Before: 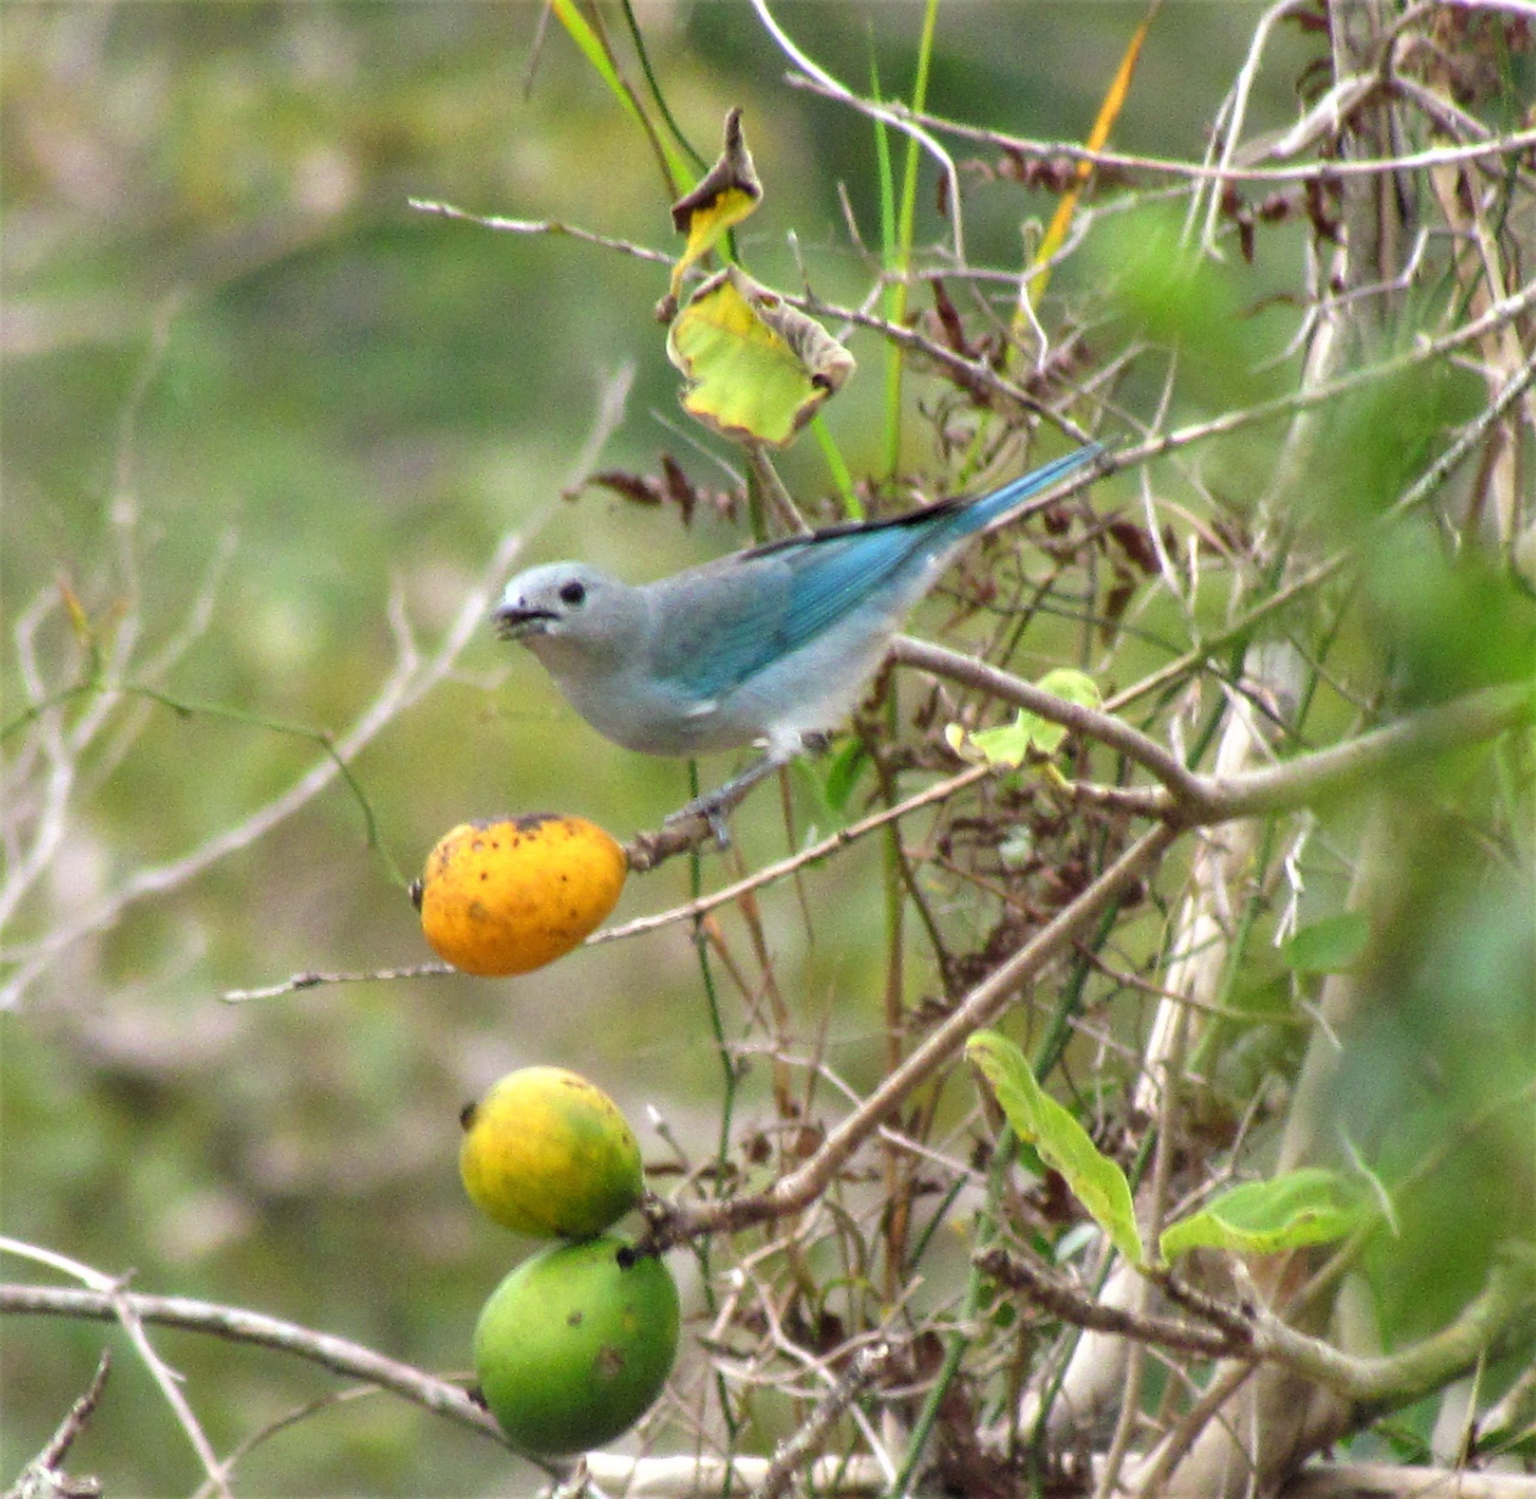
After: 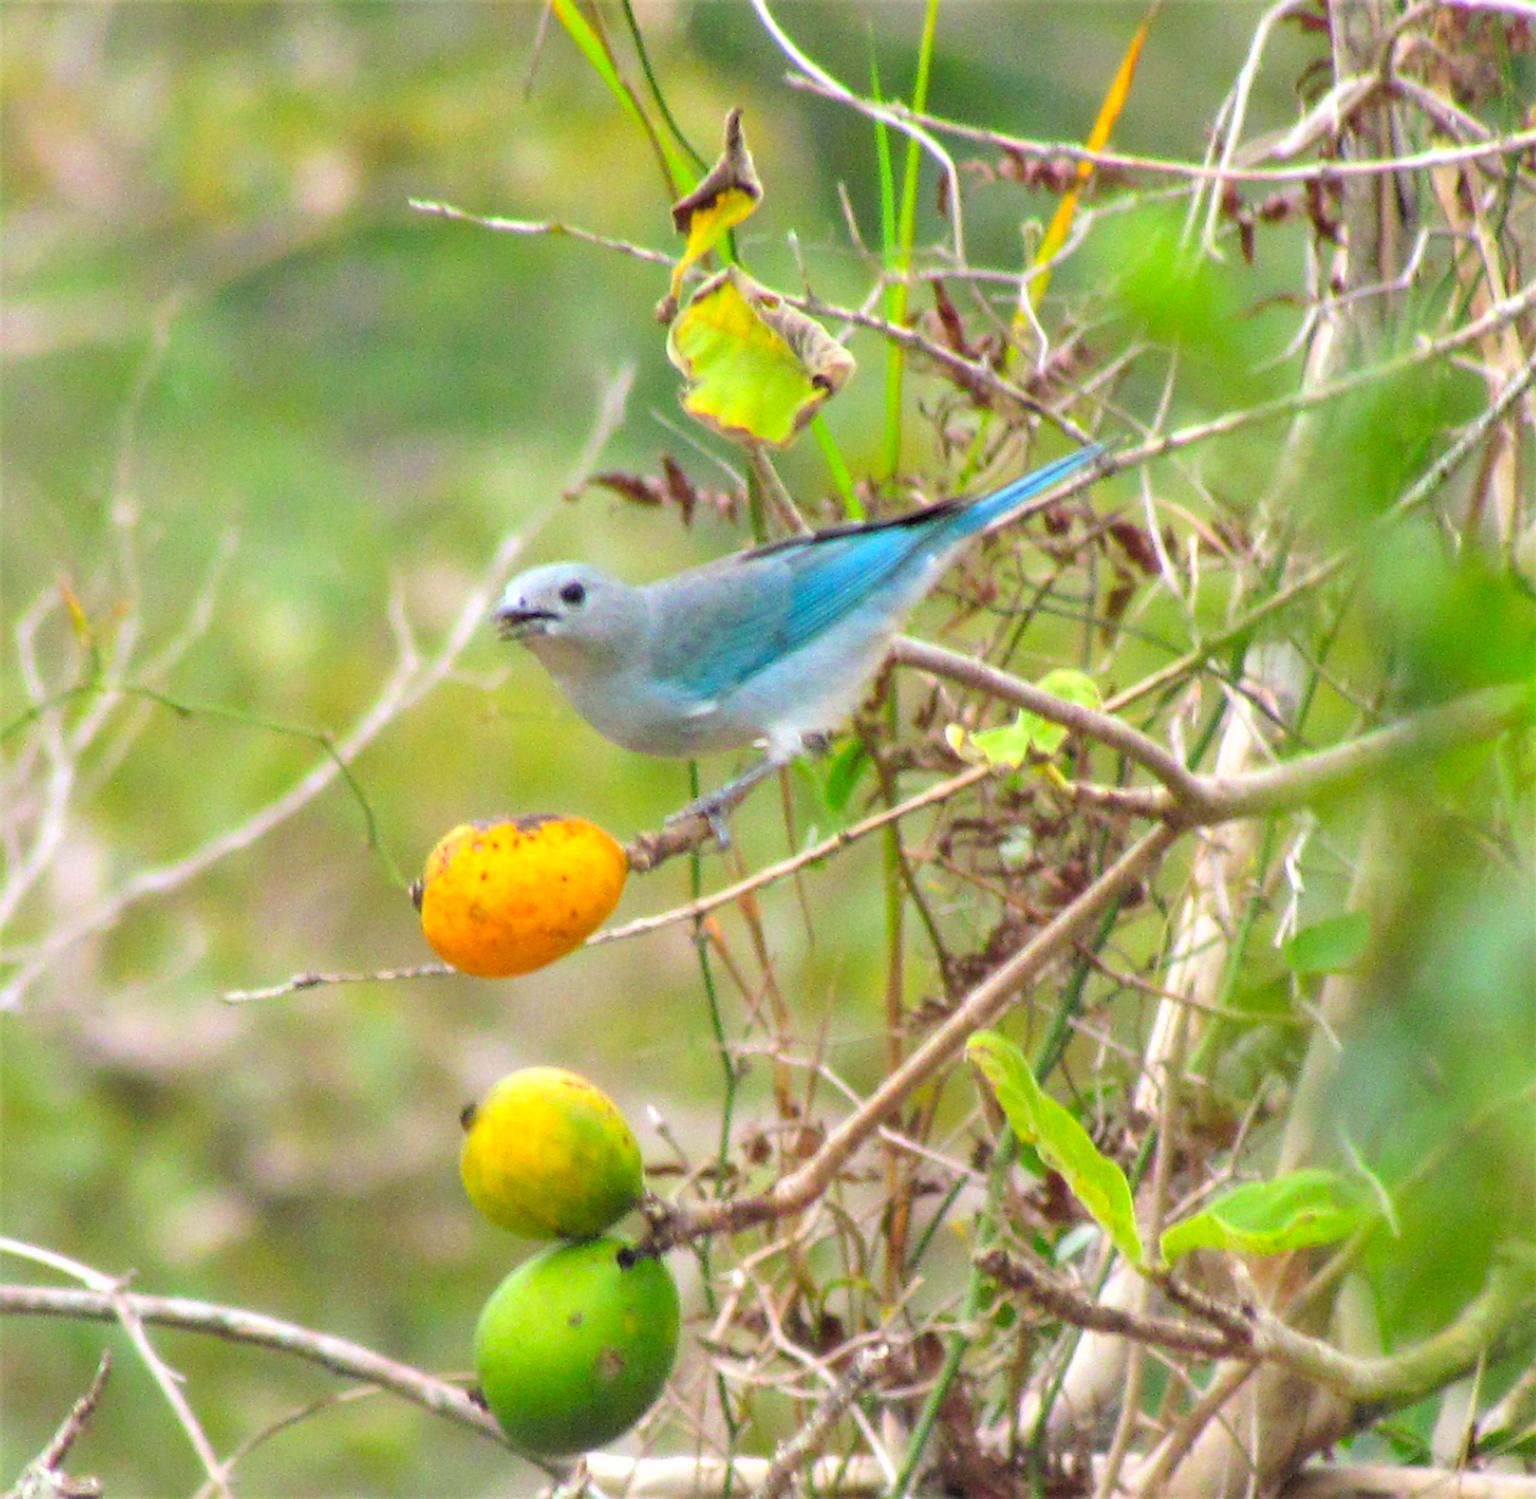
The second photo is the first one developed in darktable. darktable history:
contrast brightness saturation: contrast 0.067, brightness 0.176, saturation 0.418
